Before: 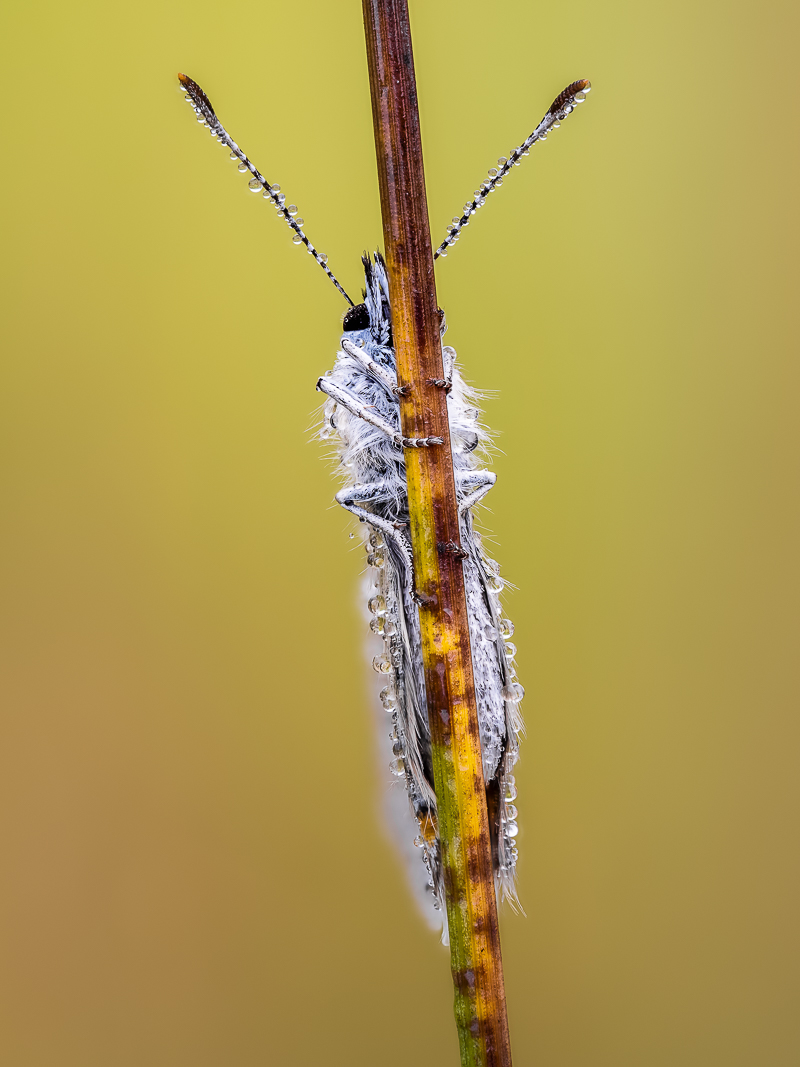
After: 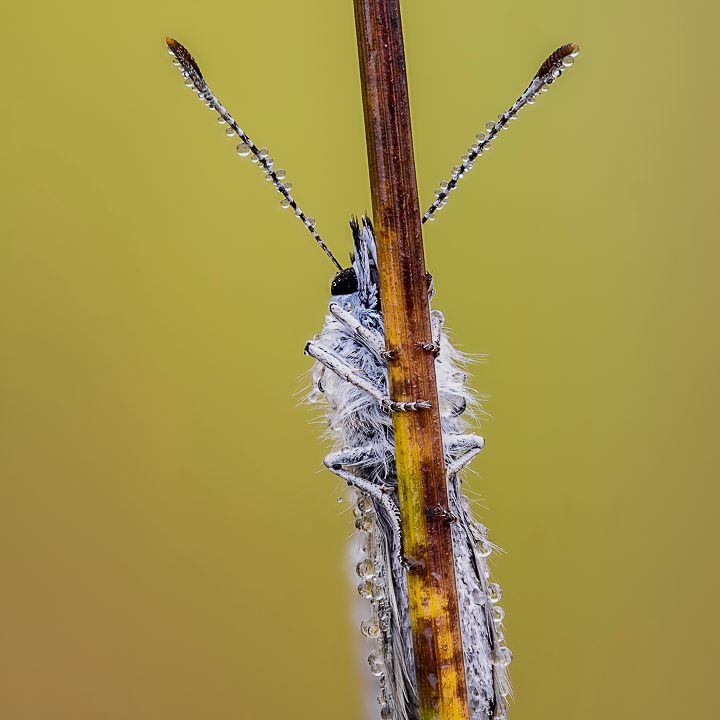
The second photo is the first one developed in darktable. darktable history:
crop: left 1.509%, top 3.452%, right 7.696%, bottom 28.452%
sharpen: amount 0.2
exposure: exposure -0.36 EV, compensate highlight preservation false
